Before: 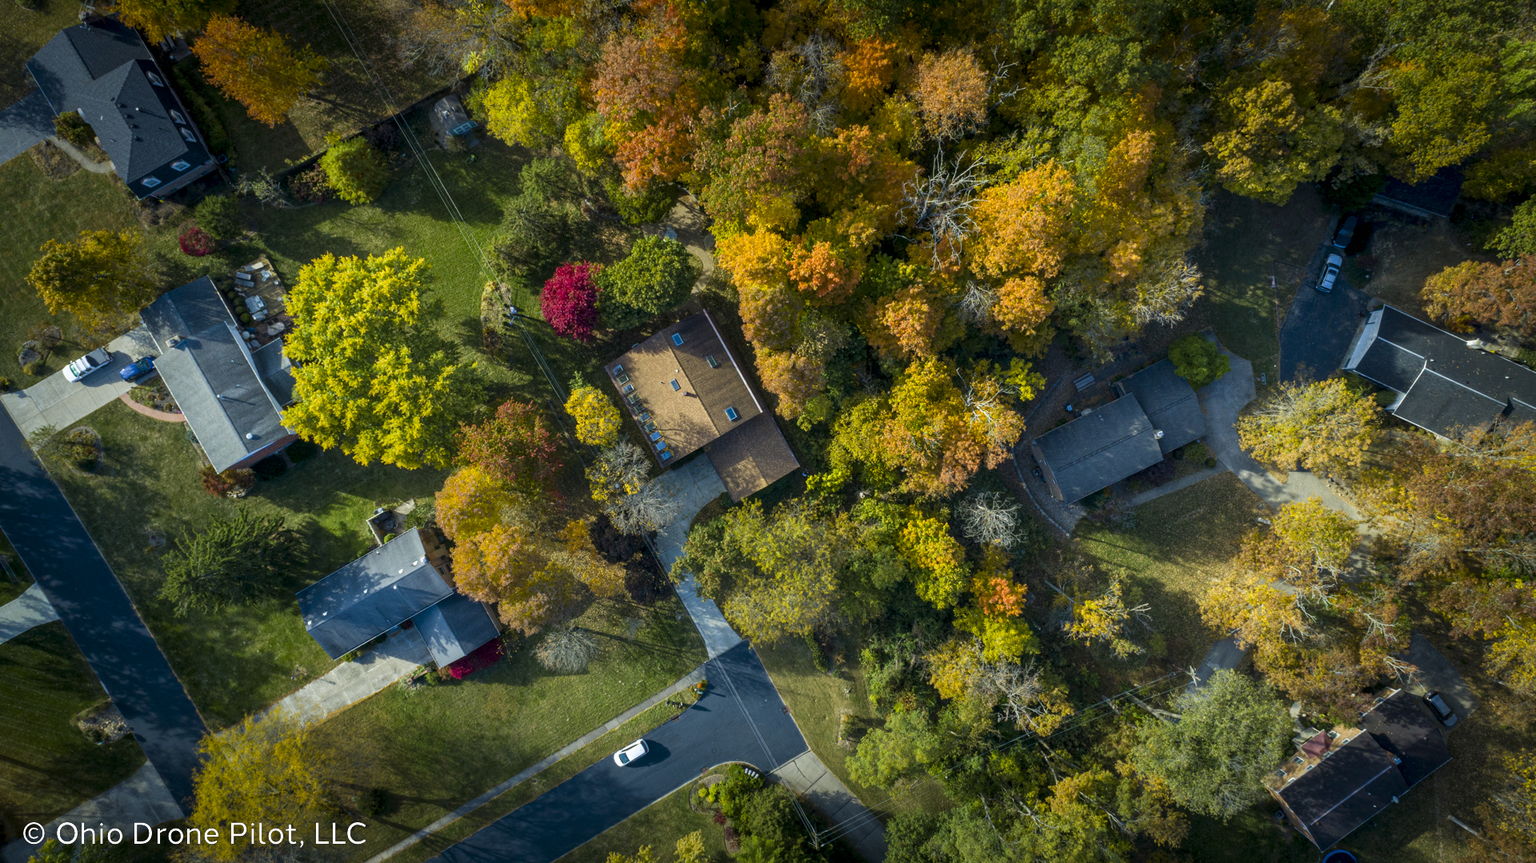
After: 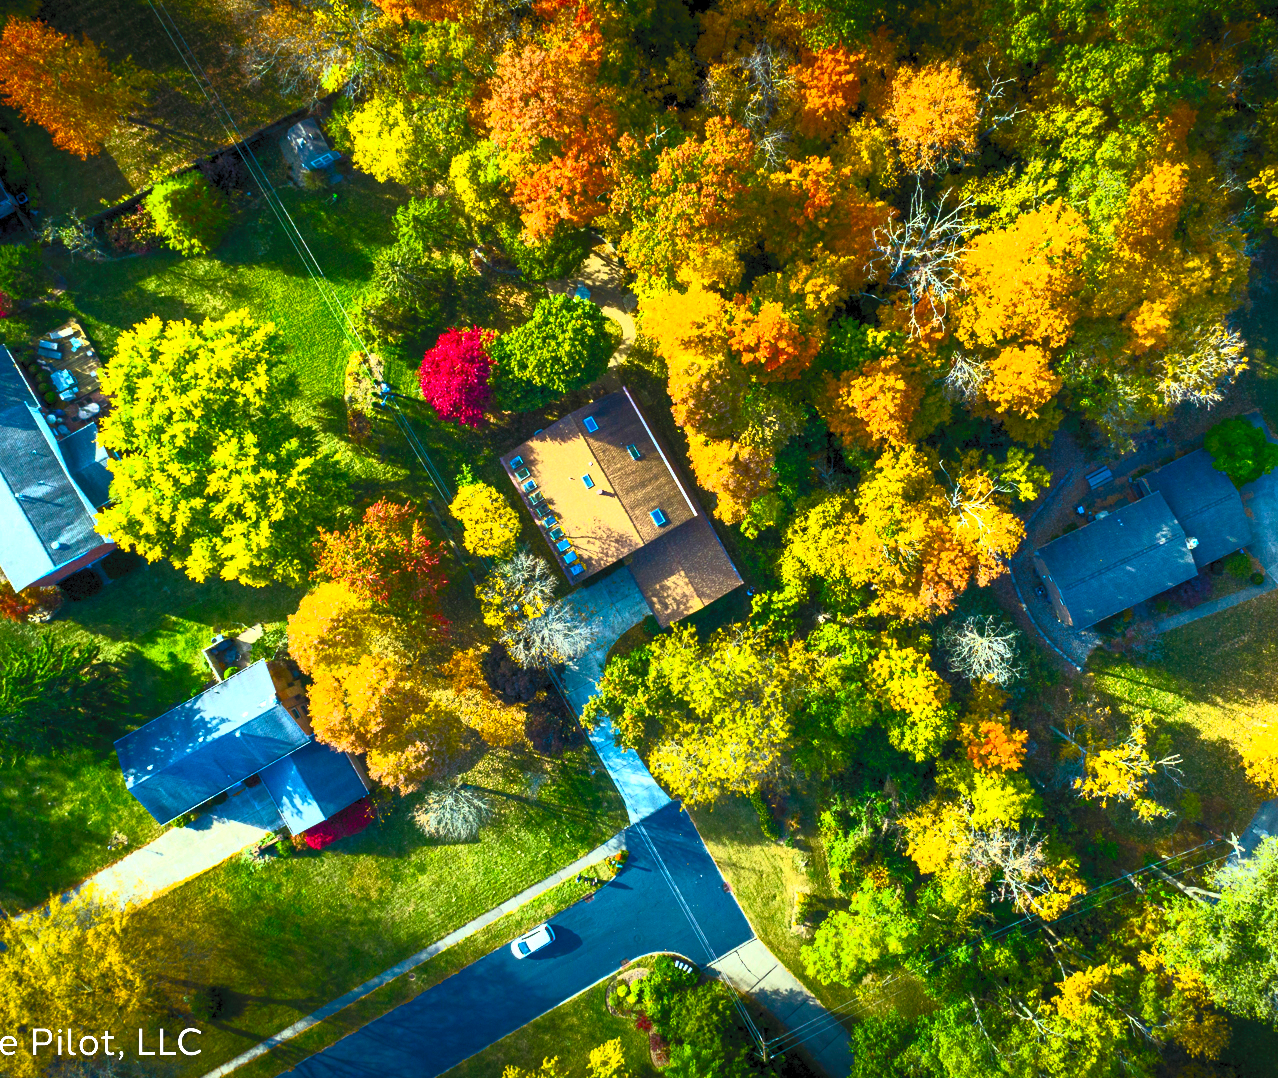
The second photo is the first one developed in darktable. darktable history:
crop and rotate: left 13.373%, right 20.043%
contrast brightness saturation: contrast 0.982, brightness 0.998, saturation 0.995
